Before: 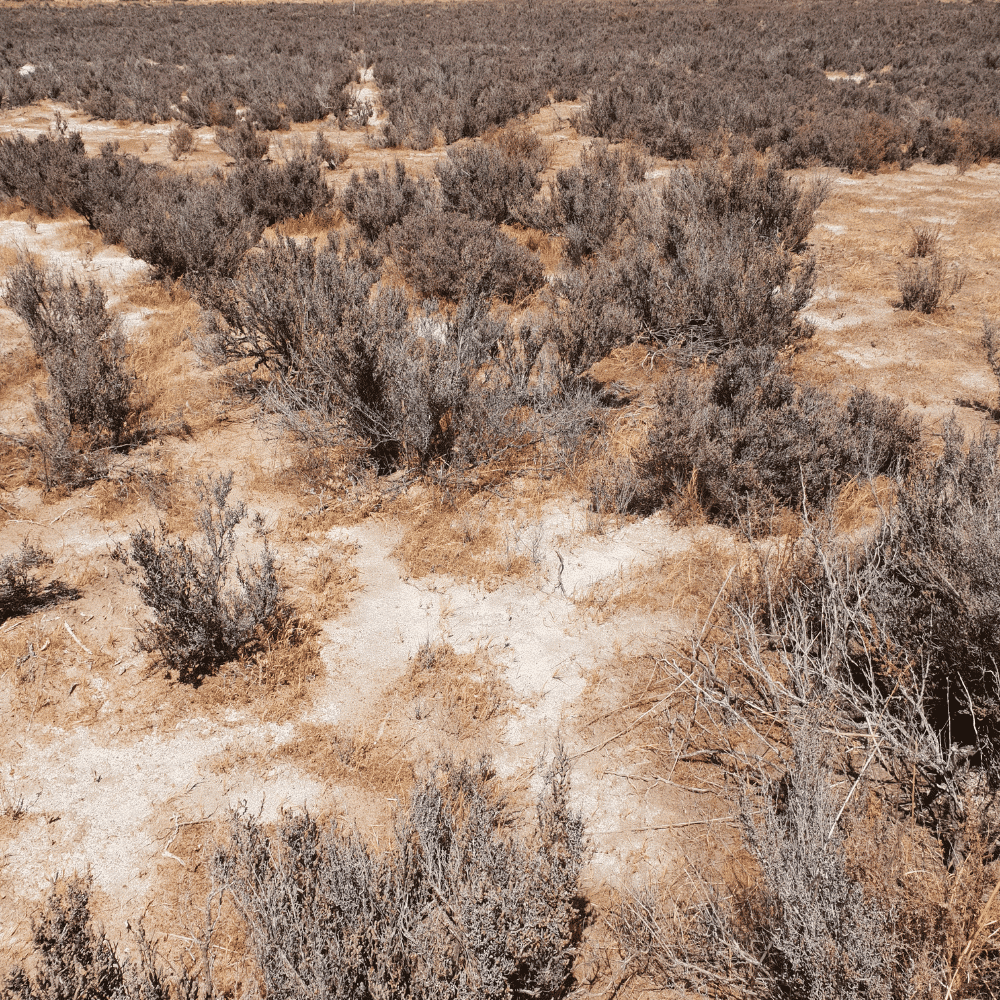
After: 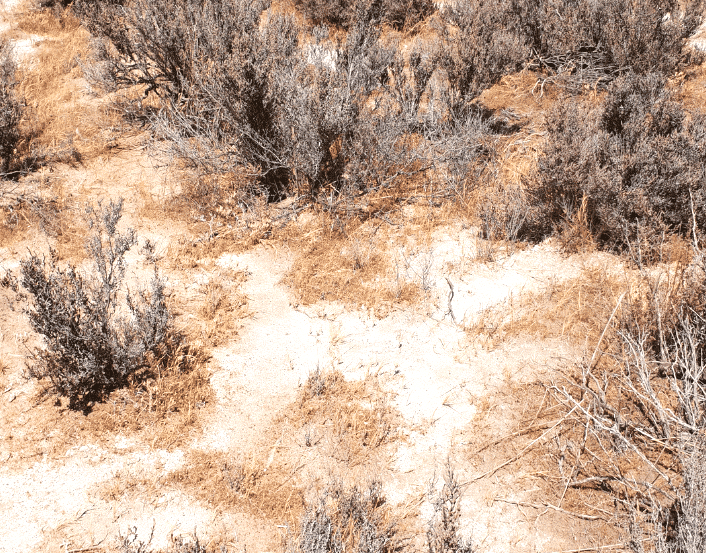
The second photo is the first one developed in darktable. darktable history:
exposure: black level correction 0.001, exposure 0.498 EV, compensate highlight preservation false
crop: left 11.046%, top 27.38%, right 18.274%, bottom 17.226%
